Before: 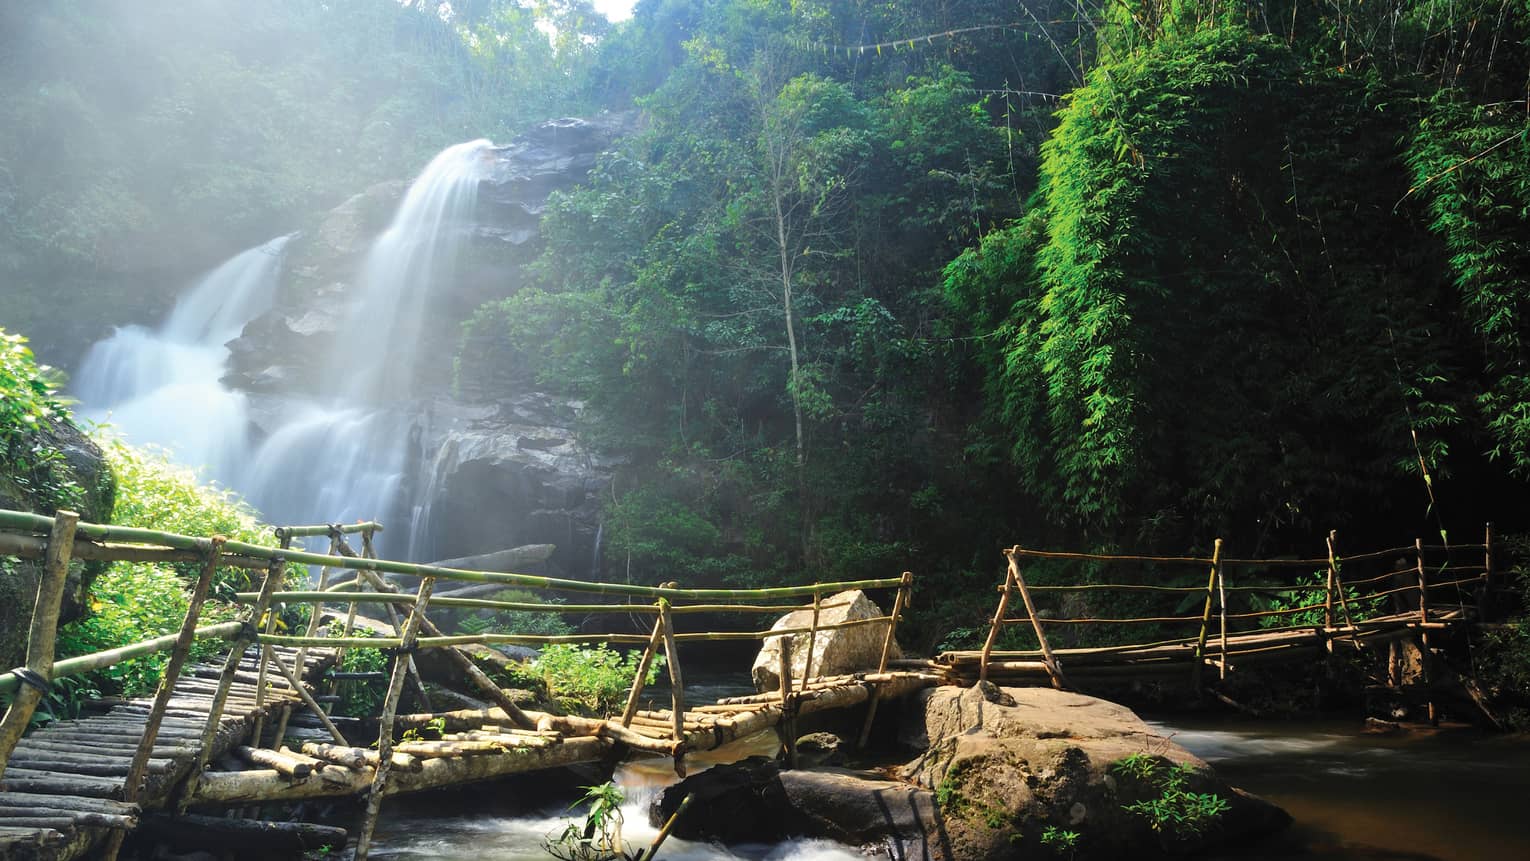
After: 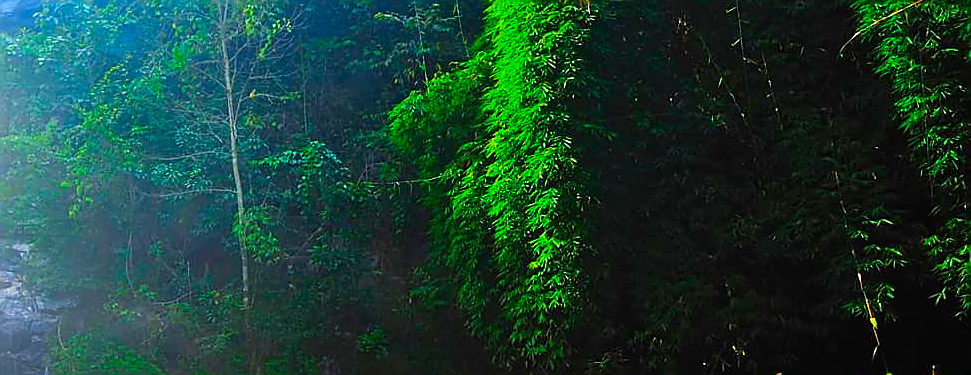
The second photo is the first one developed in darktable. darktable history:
sharpen: radius 1.399, amount 1.258, threshold 0.656
color correction: highlights a* 1.51, highlights b* -1.87, saturation 2.47
crop: left 36.214%, top 18.26%, right 0.313%, bottom 38.168%
